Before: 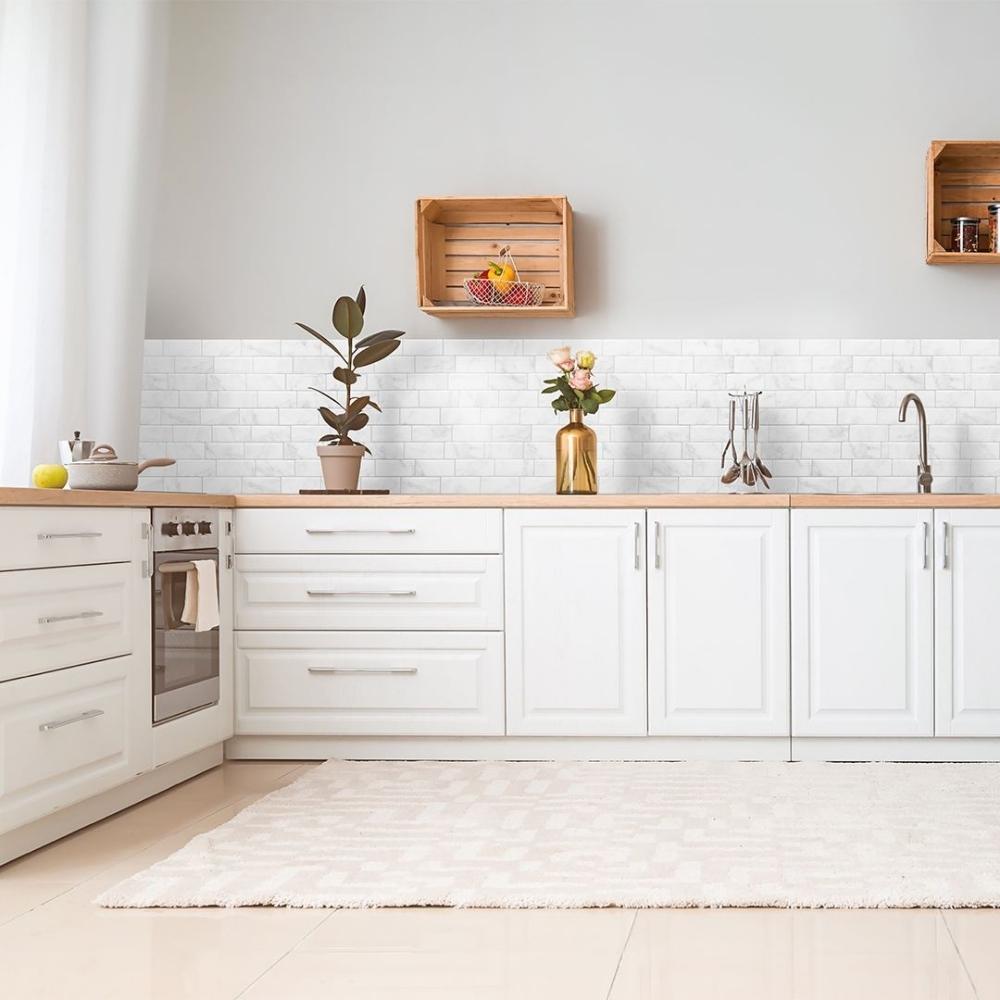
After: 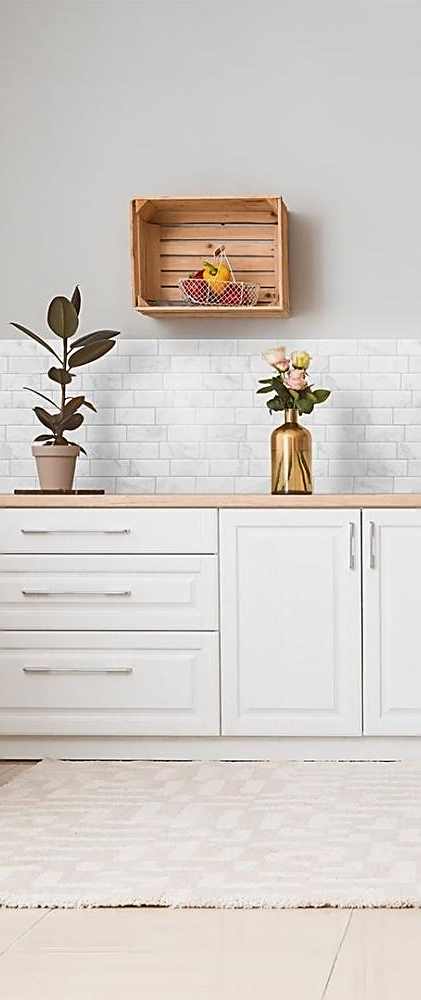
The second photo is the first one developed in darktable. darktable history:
tone equalizer: -8 EV -0.417 EV, -7 EV -0.389 EV, -6 EV -0.333 EV, -5 EV -0.222 EV, -3 EV 0.222 EV, -2 EV 0.333 EV, -1 EV 0.389 EV, +0 EV 0.417 EV, edges refinement/feathering 500, mask exposure compensation -1.57 EV, preserve details no
sharpen: on, module defaults
crop: left 28.583%, right 29.231%
exposure: exposure -0.492 EV, compensate highlight preservation false
